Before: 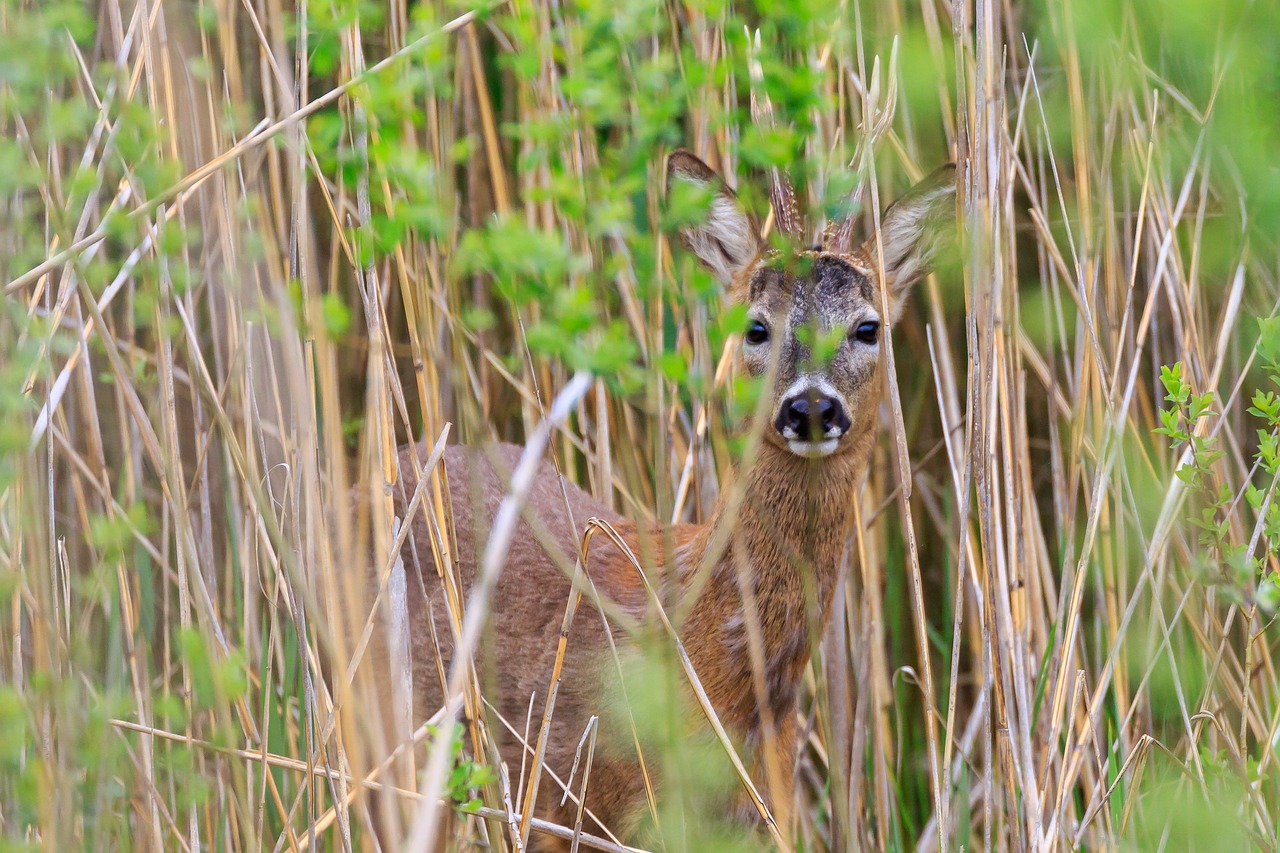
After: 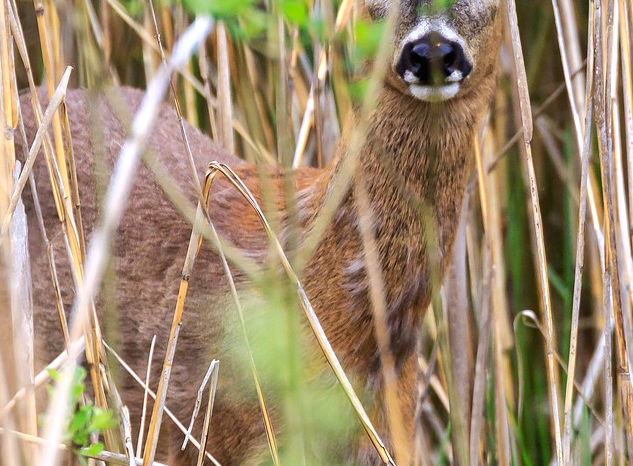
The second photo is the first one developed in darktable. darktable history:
tone equalizer: -8 EV -0.417 EV, -7 EV -0.389 EV, -6 EV -0.333 EV, -5 EV -0.222 EV, -3 EV 0.222 EV, -2 EV 0.333 EV, -1 EV 0.389 EV, +0 EV 0.417 EV, edges refinement/feathering 500, mask exposure compensation -1.57 EV, preserve details no
crop: left 29.672%, top 41.786%, right 20.851%, bottom 3.487%
